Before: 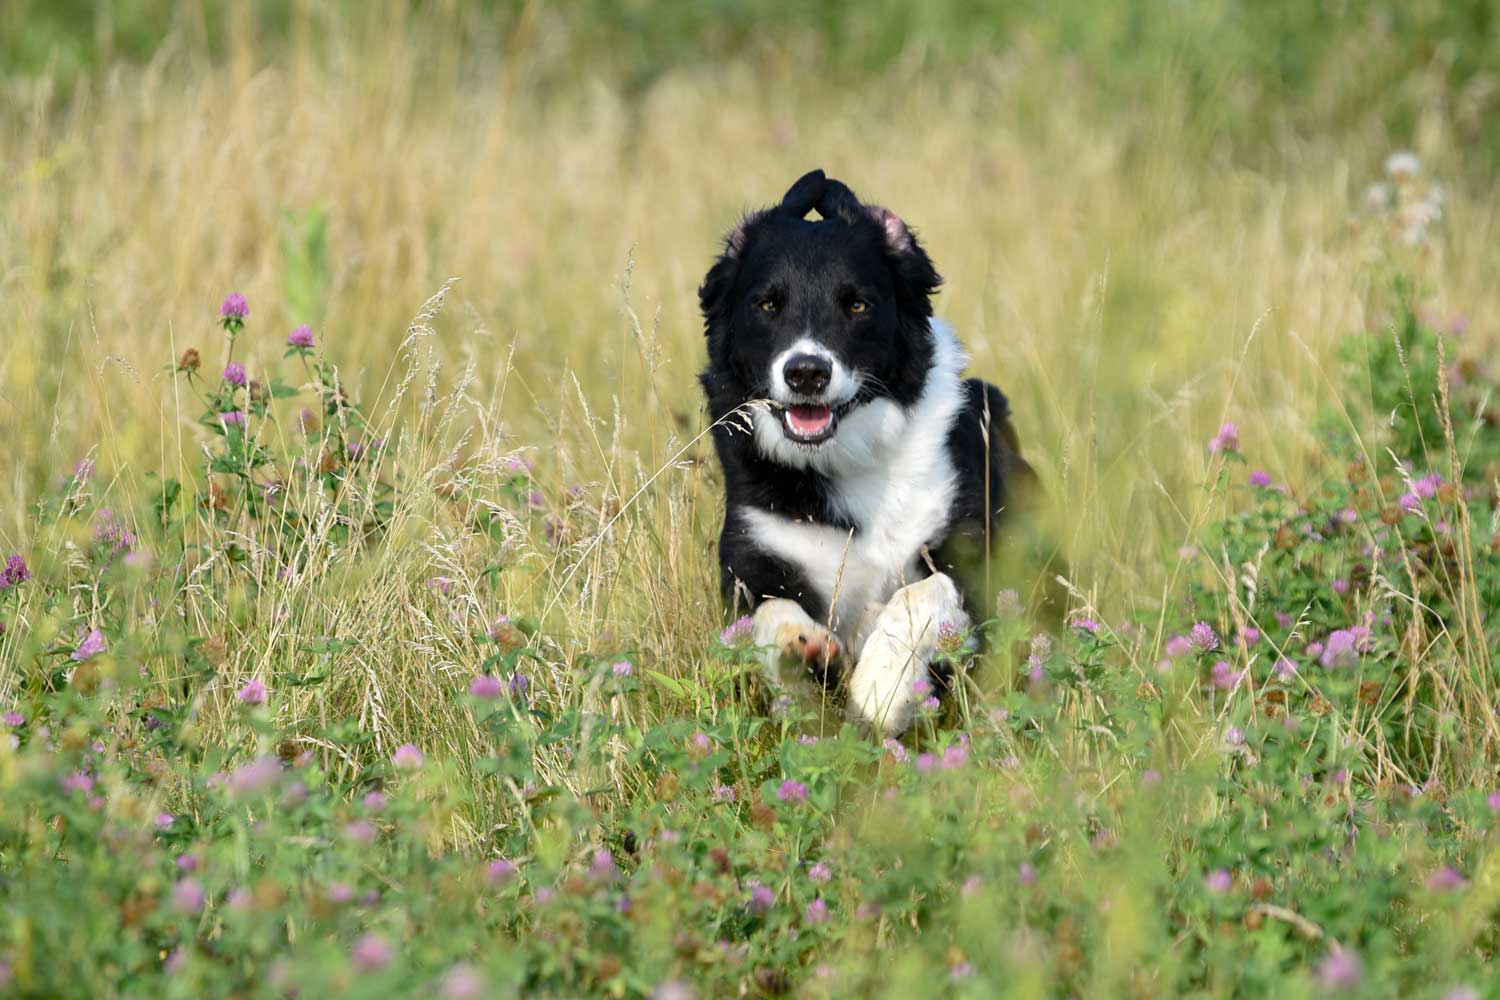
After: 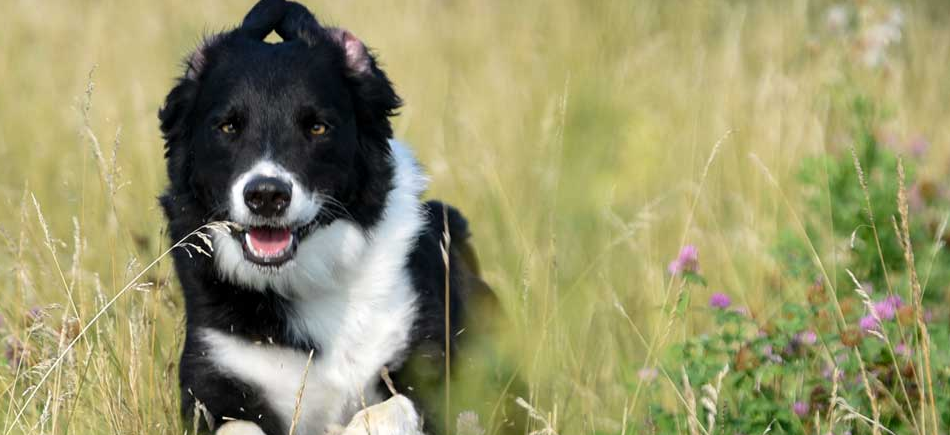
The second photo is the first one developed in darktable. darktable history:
crop: left 36.026%, top 17.803%, right 0.617%, bottom 38.609%
